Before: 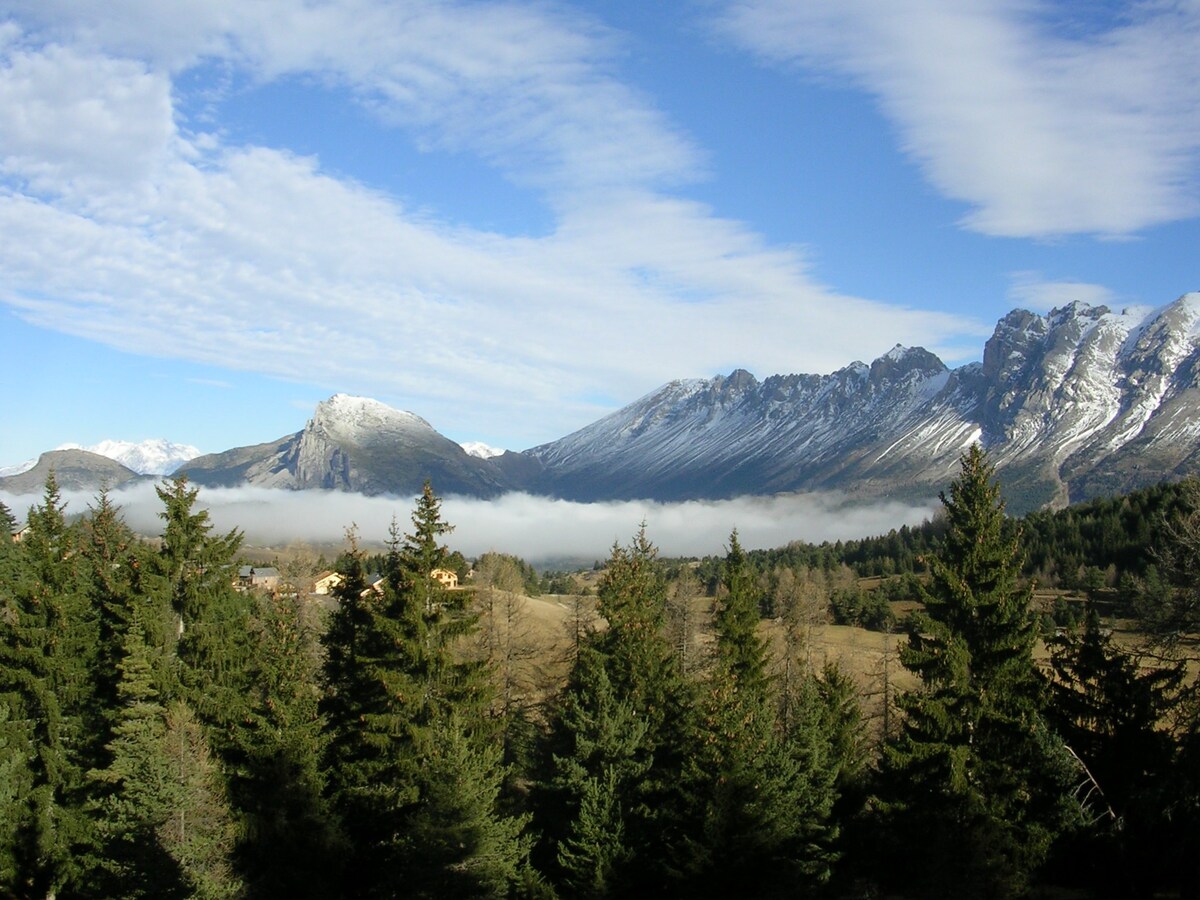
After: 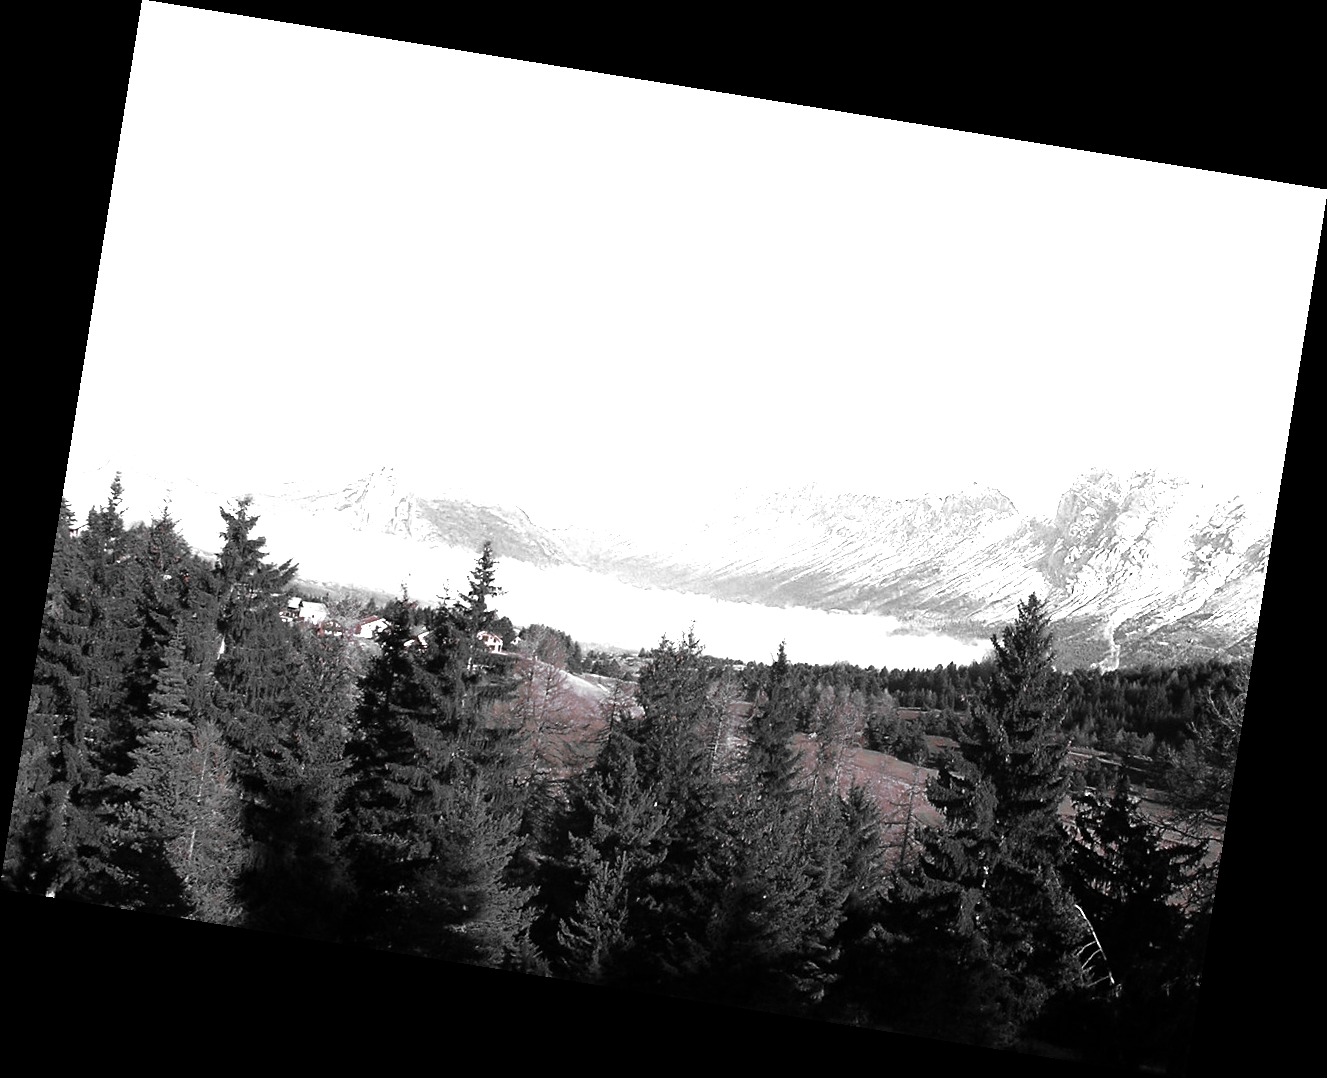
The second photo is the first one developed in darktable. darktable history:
color zones: curves: ch0 [(0, 0.352) (0.143, 0.407) (0.286, 0.386) (0.429, 0.431) (0.571, 0.829) (0.714, 0.853) (0.857, 0.833) (1, 0.352)]; ch1 [(0, 0.604) (0.072, 0.726) (0.096, 0.608) (0.205, 0.007) (0.571, -0.006) (0.839, -0.013) (0.857, -0.012) (1, 0.604)]
sharpen: amount 0.2
white balance: red 0.98, blue 1.61
rotate and perspective: rotation 9.12°, automatic cropping off
